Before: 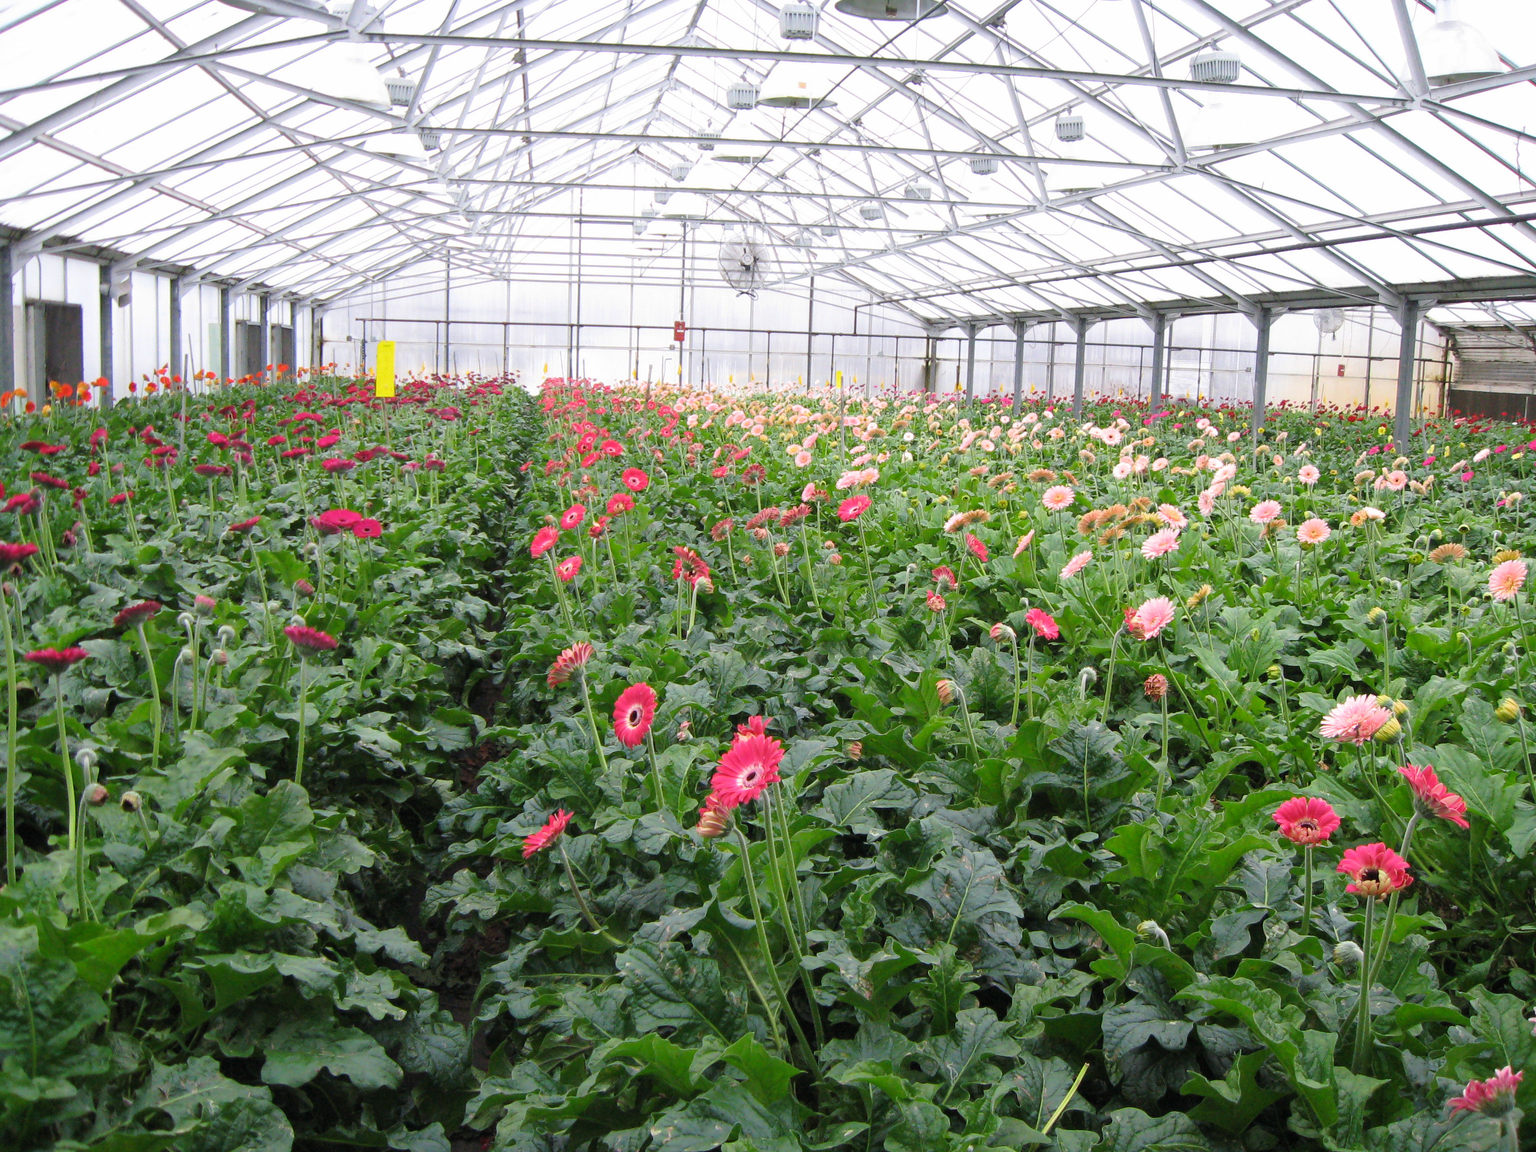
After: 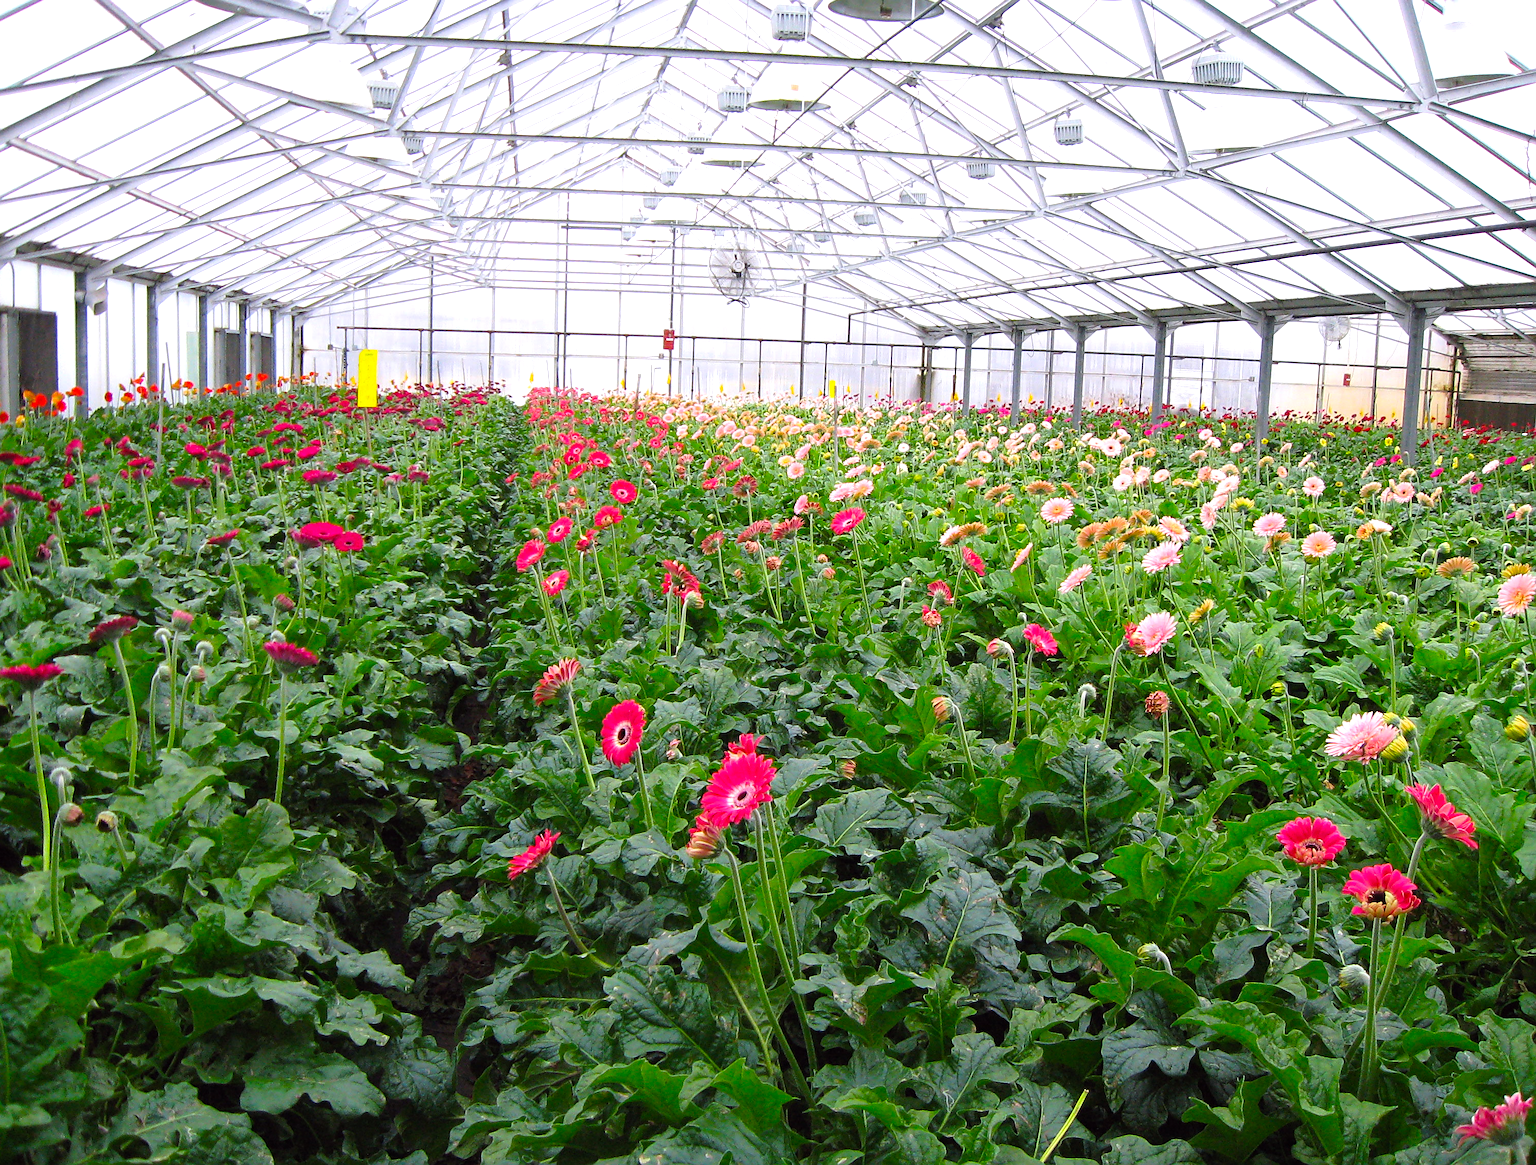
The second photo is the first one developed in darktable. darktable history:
sharpen: on, module defaults
color balance: lift [1, 1.001, 0.999, 1.001], gamma [1, 1.004, 1.007, 0.993], gain [1, 0.991, 0.987, 1.013], contrast 10%, output saturation 120%
crop and rotate: left 1.774%, right 0.633%, bottom 1.28%
